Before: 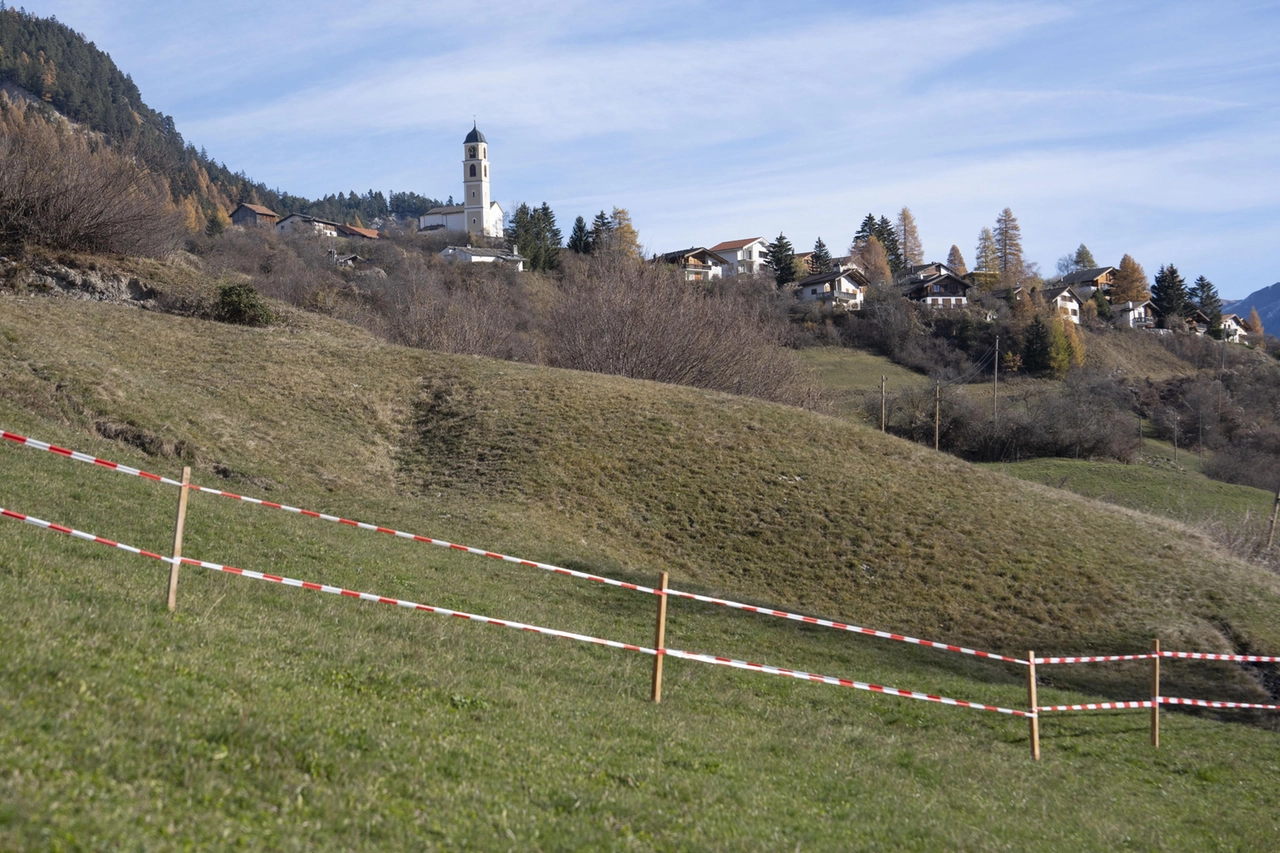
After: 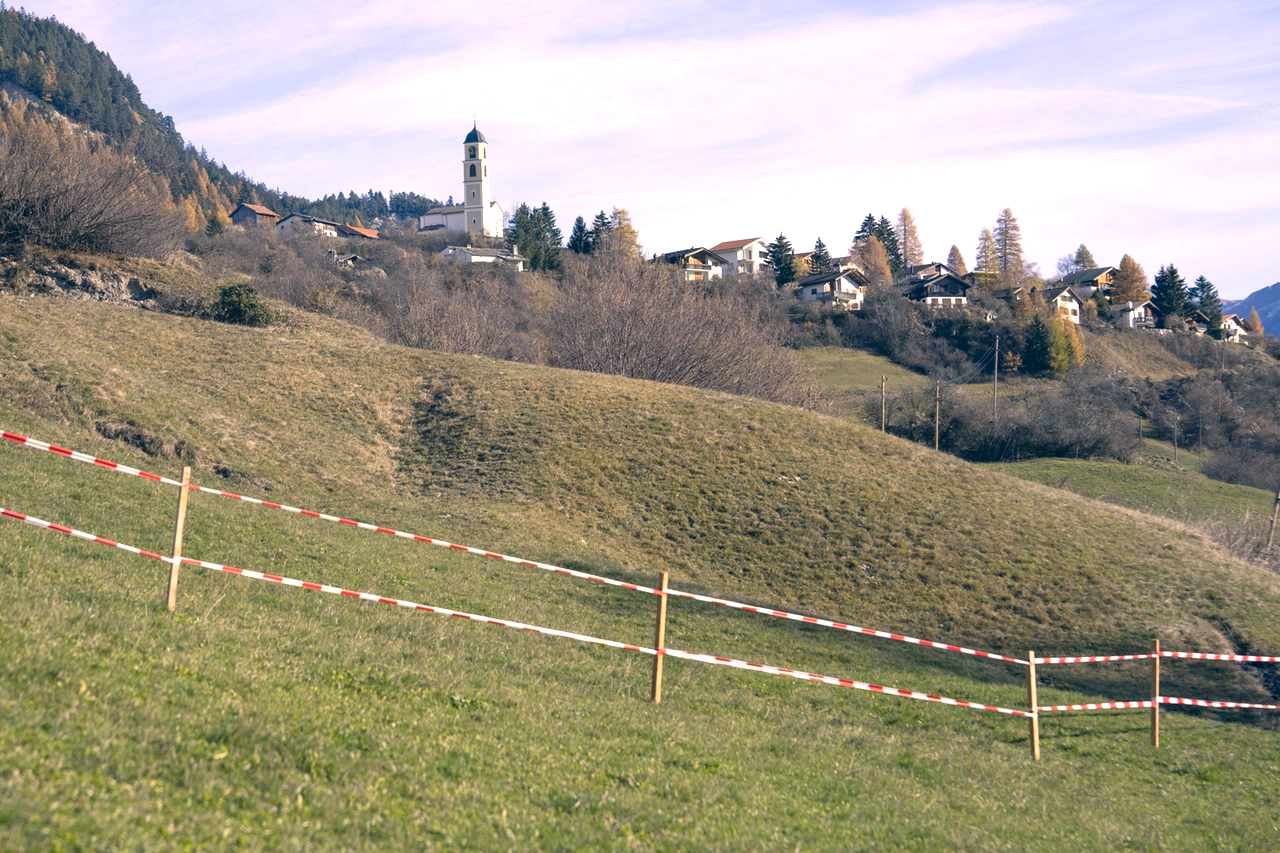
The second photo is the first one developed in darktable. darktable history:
color correction: highlights a* 10.31, highlights b* 14.74, shadows a* -9.75, shadows b* -15.11
exposure: exposure 0.64 EV, compensate highlight preservation false
